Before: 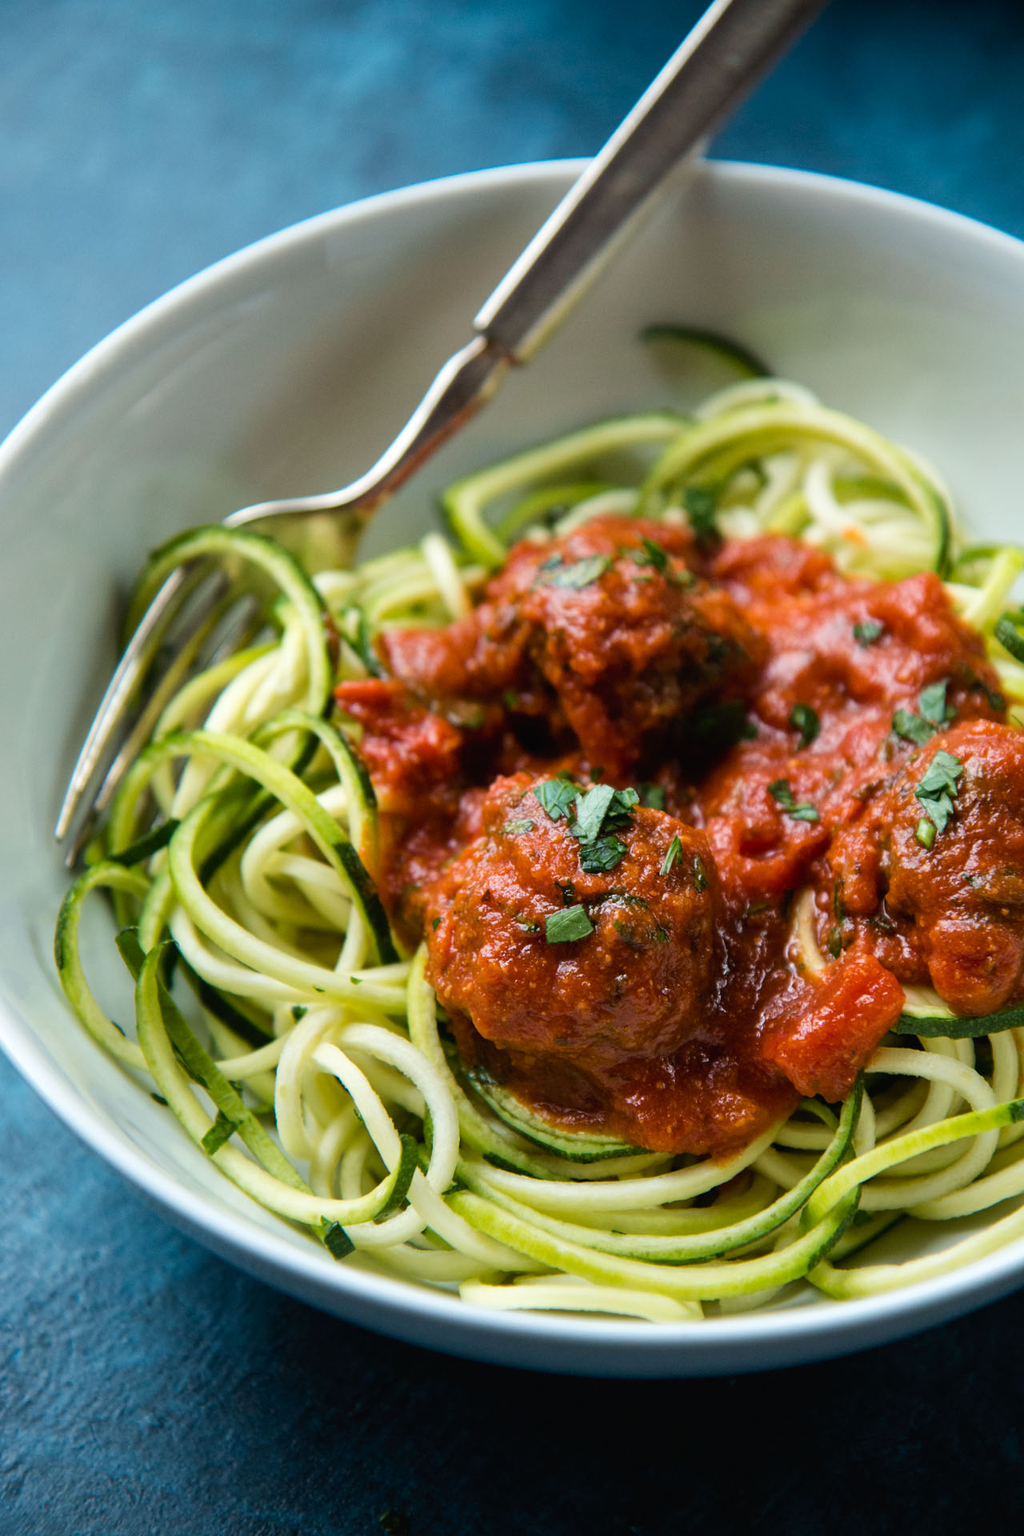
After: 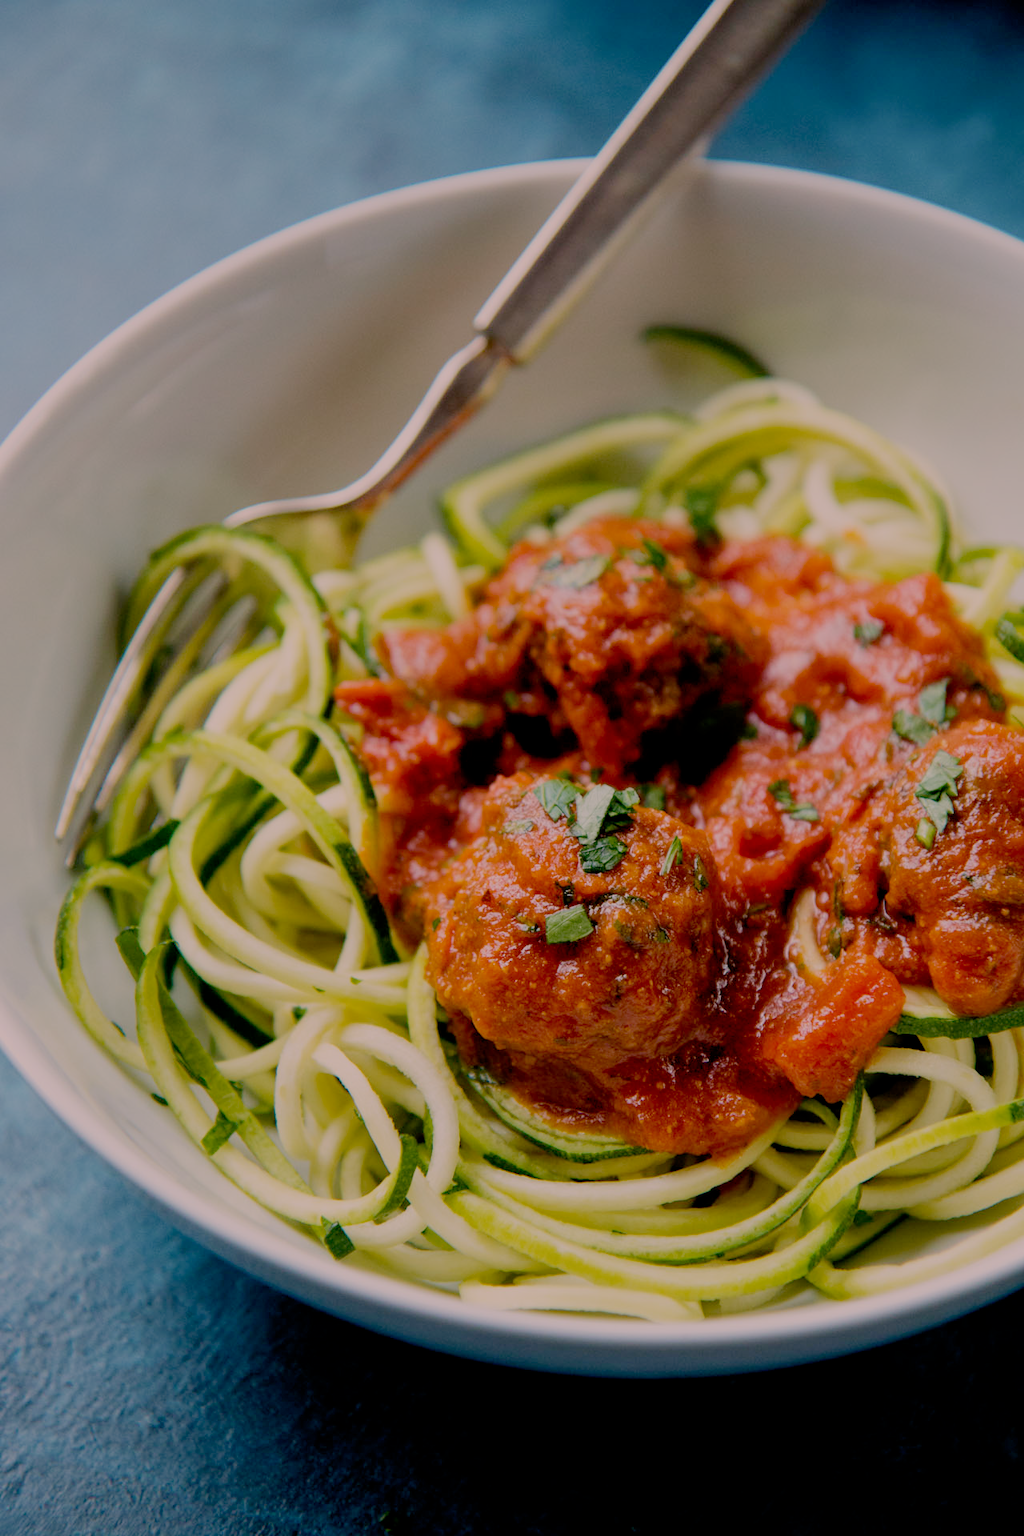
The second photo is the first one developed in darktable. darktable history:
filmic rgb: black relative exposure -7 EV, white relative exposure 6 EV, threshold 3 EV, target black luminance 0%, hardness 2.73, latitude 61.22%, contrast 0.691, highlights saturation mix 10%, shadows ↔ highlights balance -0.073%, preserve chrominance no, color science v4 (2020), iterations of high-quality reconstruction 10, contrast in shadows soft, contrast in highlights soft, enable highlight reconstruction true
color correction: highlights a* 12.23, highlights b* 5.41
